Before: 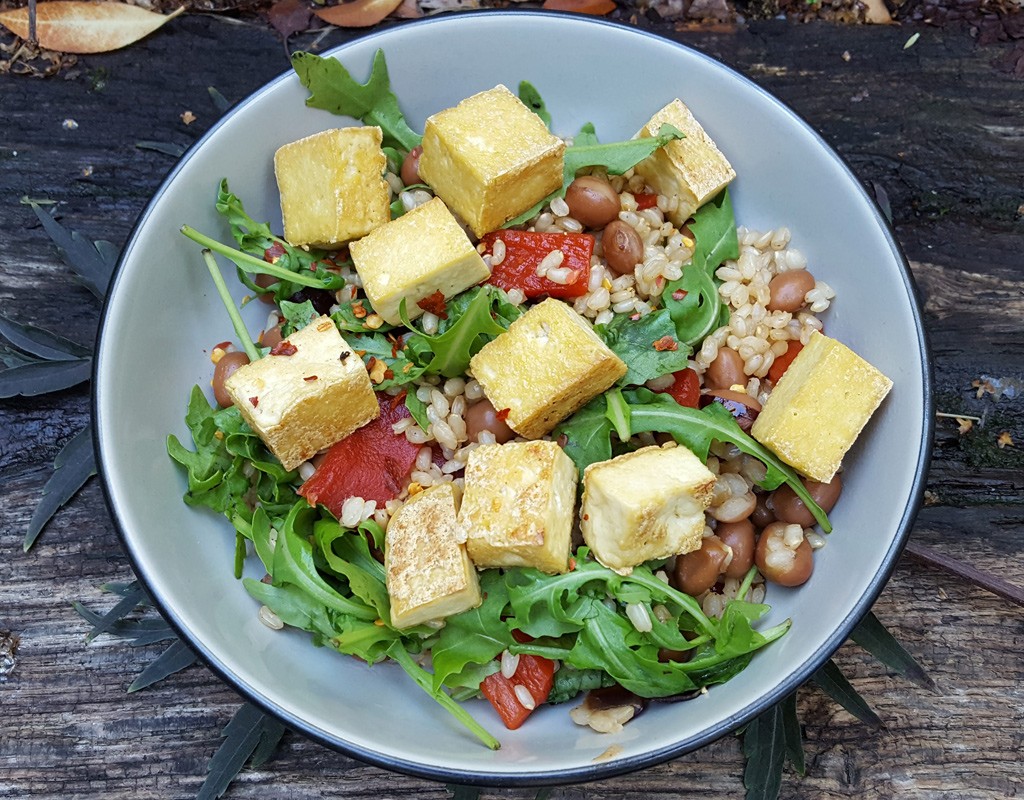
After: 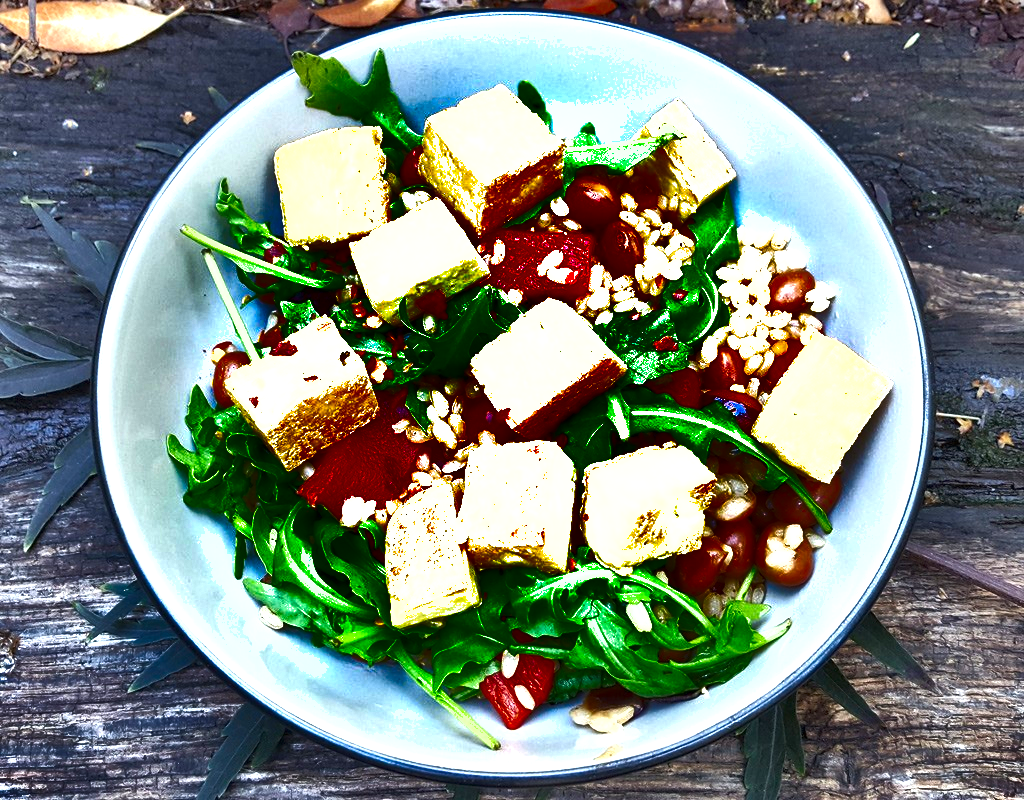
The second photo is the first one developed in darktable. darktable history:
exposure: black level correction 0, exposure 1.379 EV, compensate exposure bias true, compensate highlight preservation false
shadows and highlights: radius 123.98, shadows 100, white point adjustment -3, highlights -100, highlights color adjustment 89.84%, soften with gaussian
